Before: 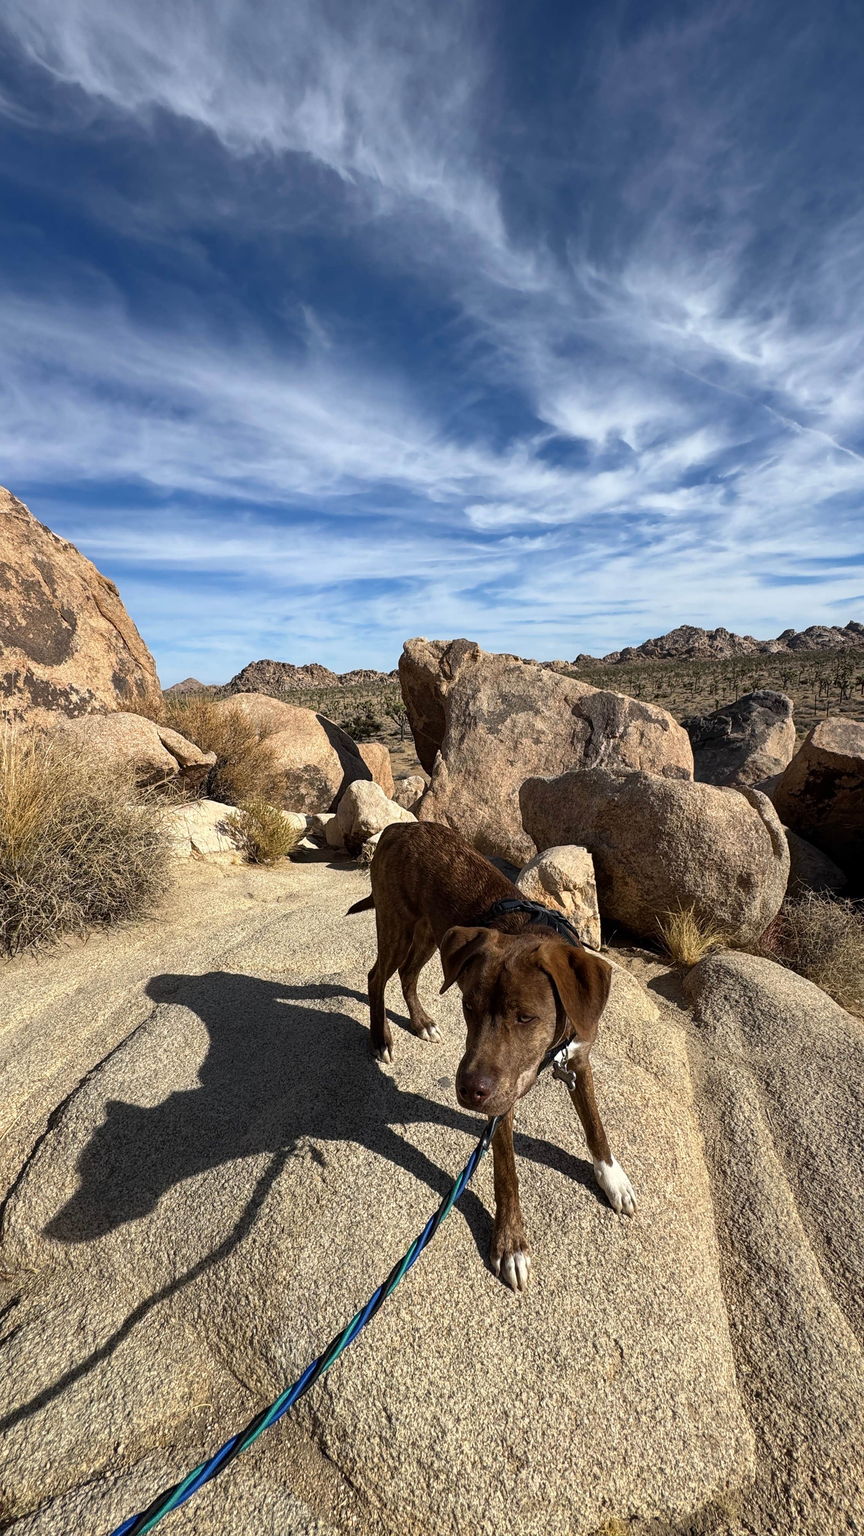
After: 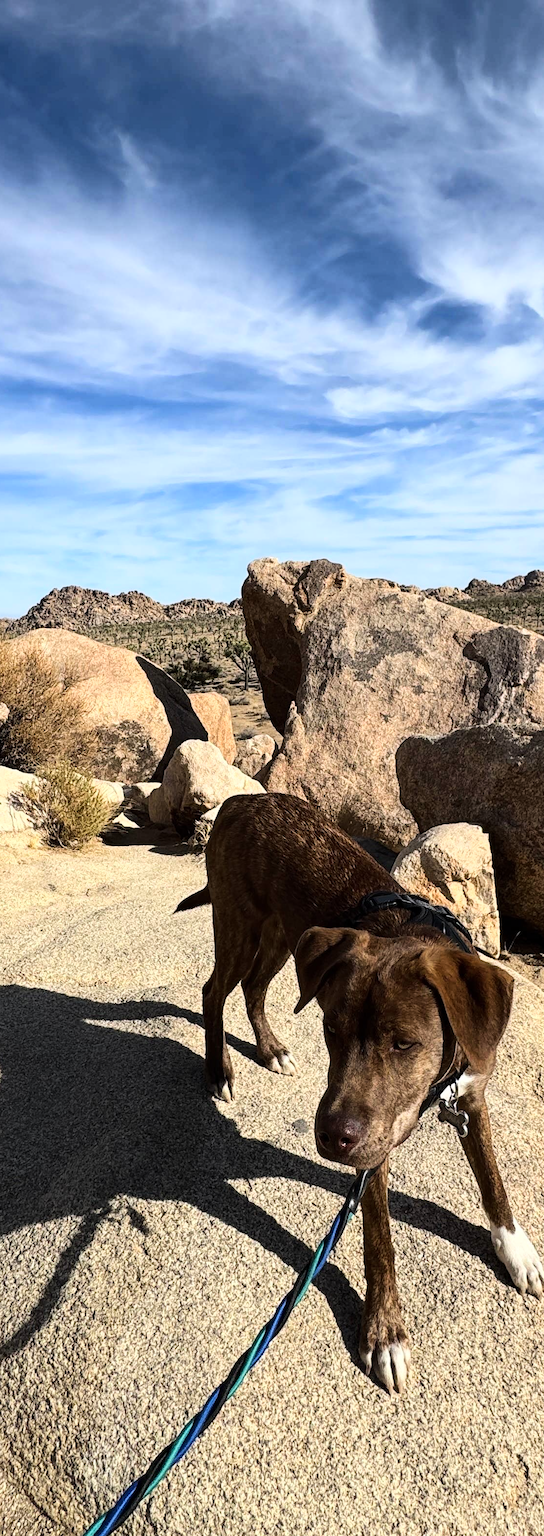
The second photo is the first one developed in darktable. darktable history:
crop and rotate: angle 0.015°, left 24.308%, top 13.127%, right 26.358%, bottom 8.605%
base curve: curves: ch0 [(0, 0) (0.032, 0.025) (0.121, 0.166) (0.206, 0.329) (0.605, 0.79) (1, 1)]
